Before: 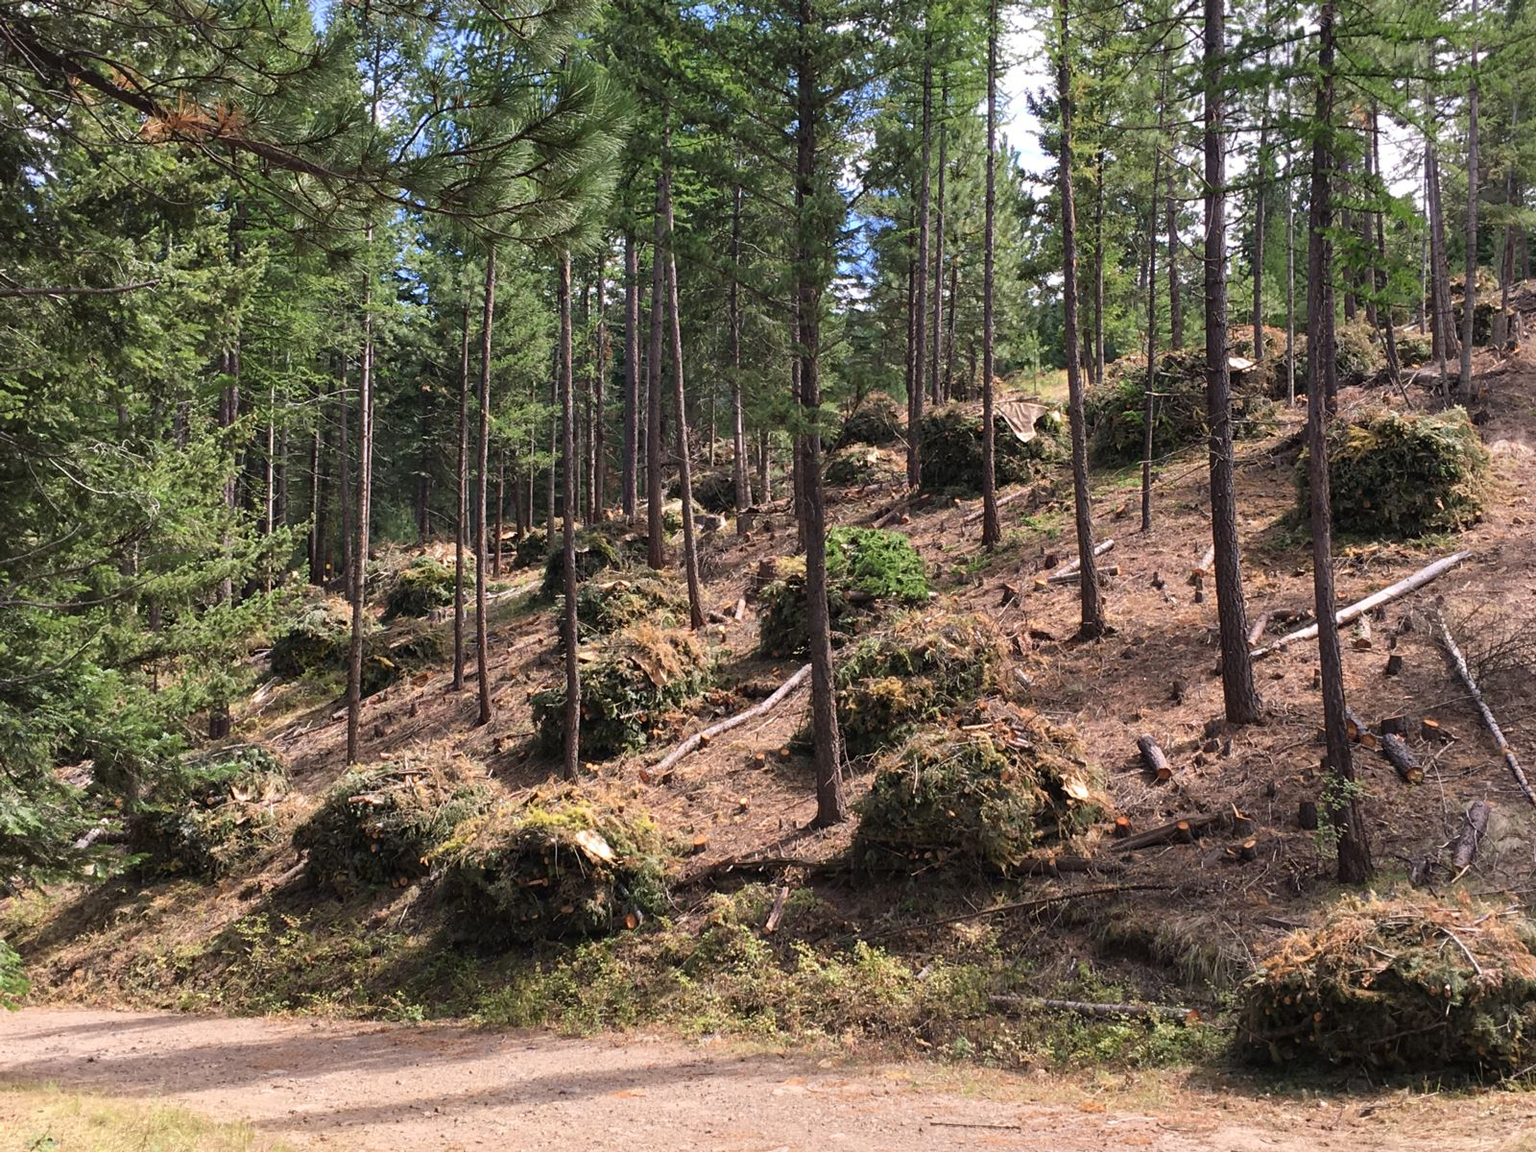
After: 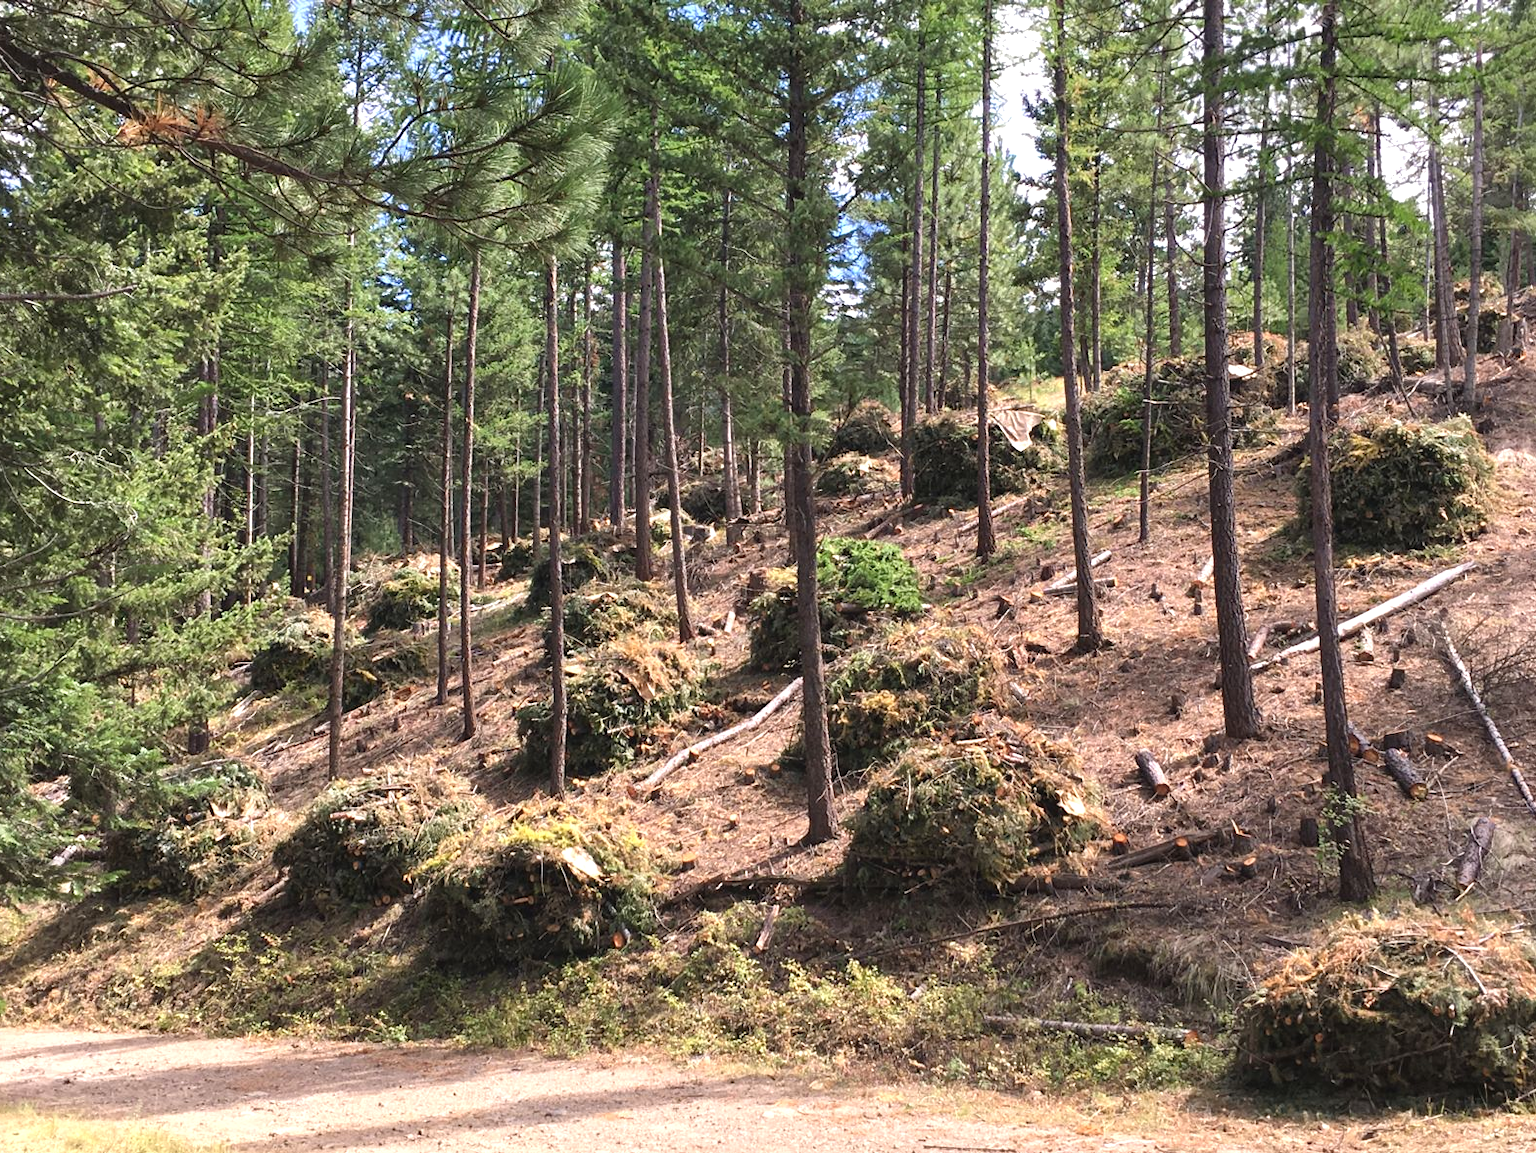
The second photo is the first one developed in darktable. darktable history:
crop: left 1.659%, right 0.288%, bottom 1.782%
exposure: black level correction -0.002, exposure 0.547 EV, compensate highlight preservation false
